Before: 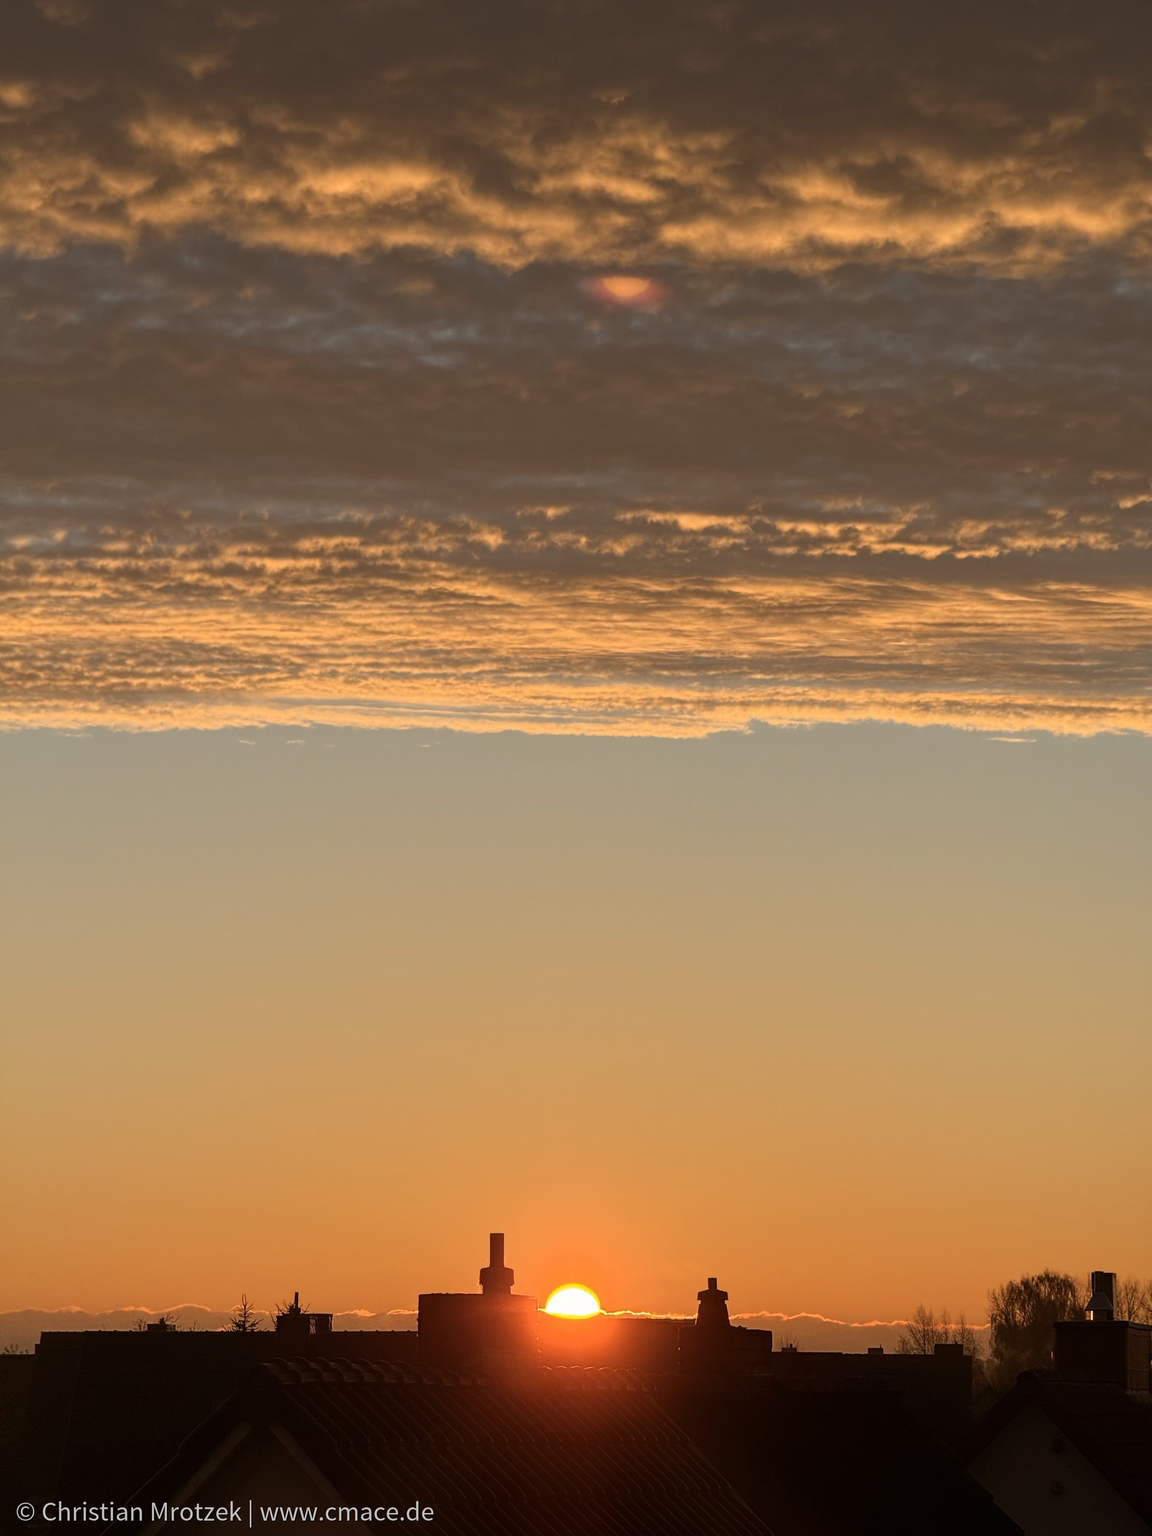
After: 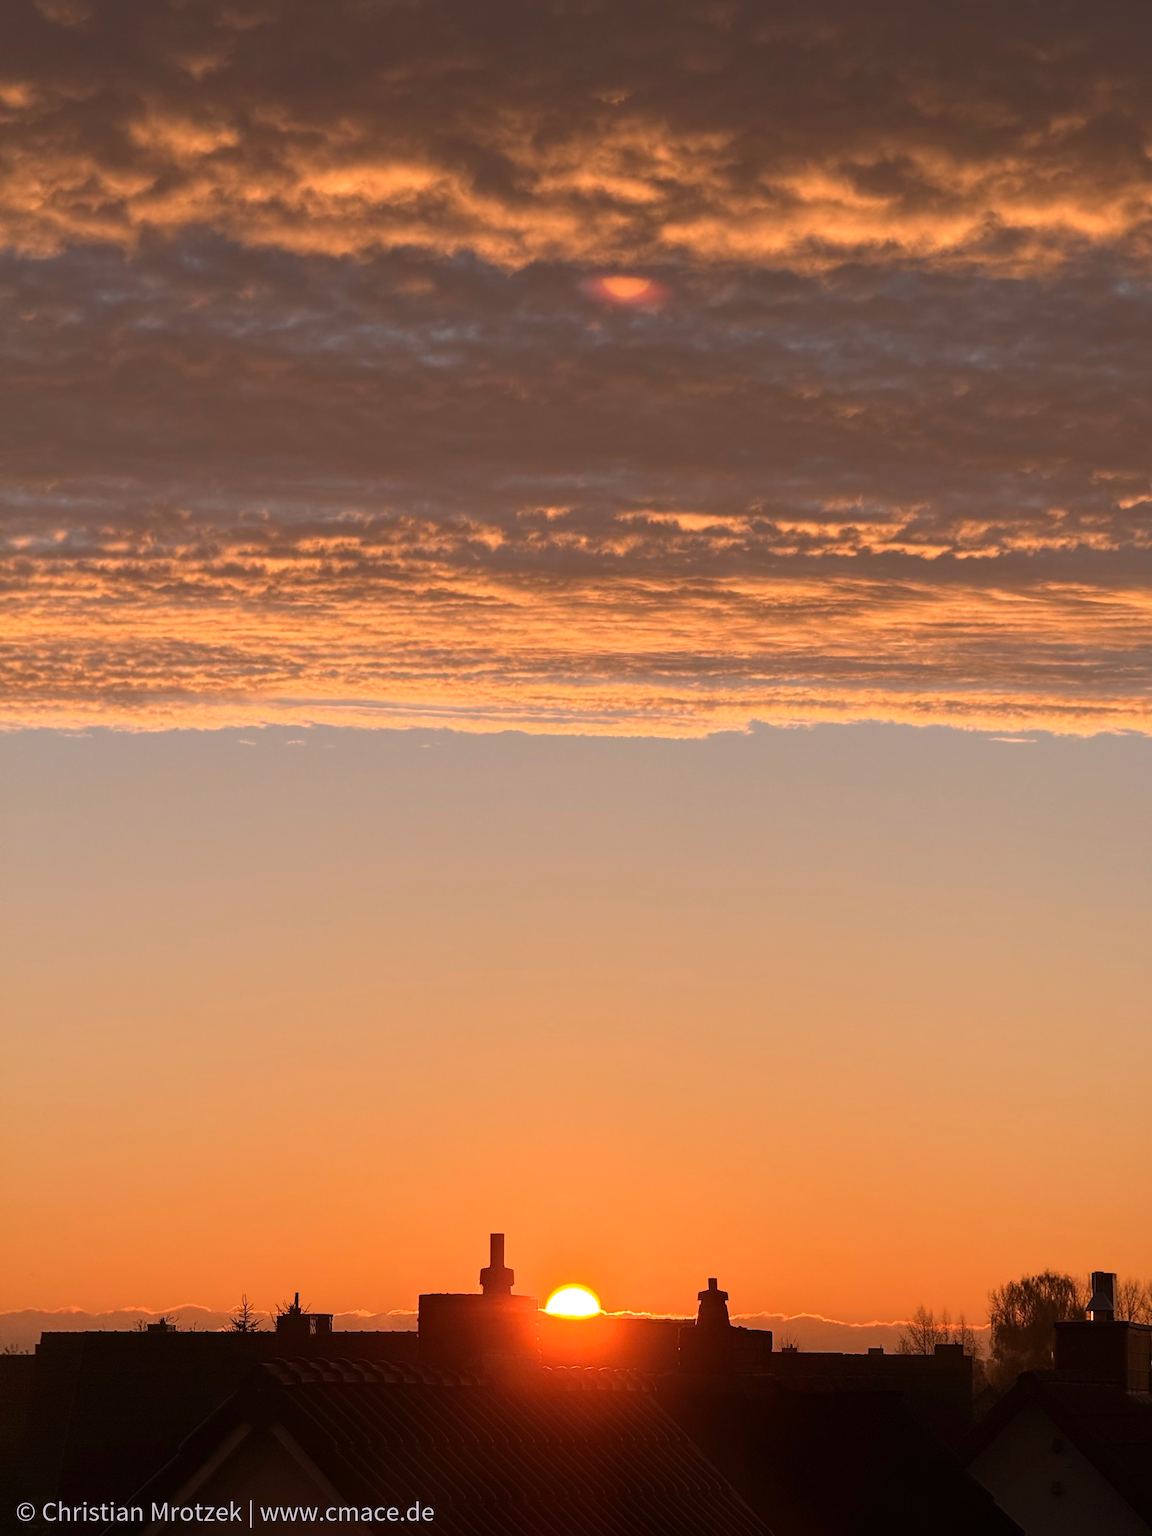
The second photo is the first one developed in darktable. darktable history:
white balance: red 1.127, blue 0.943
color calibration: x 0.38, y 0.39, temperature 4086.04 K
